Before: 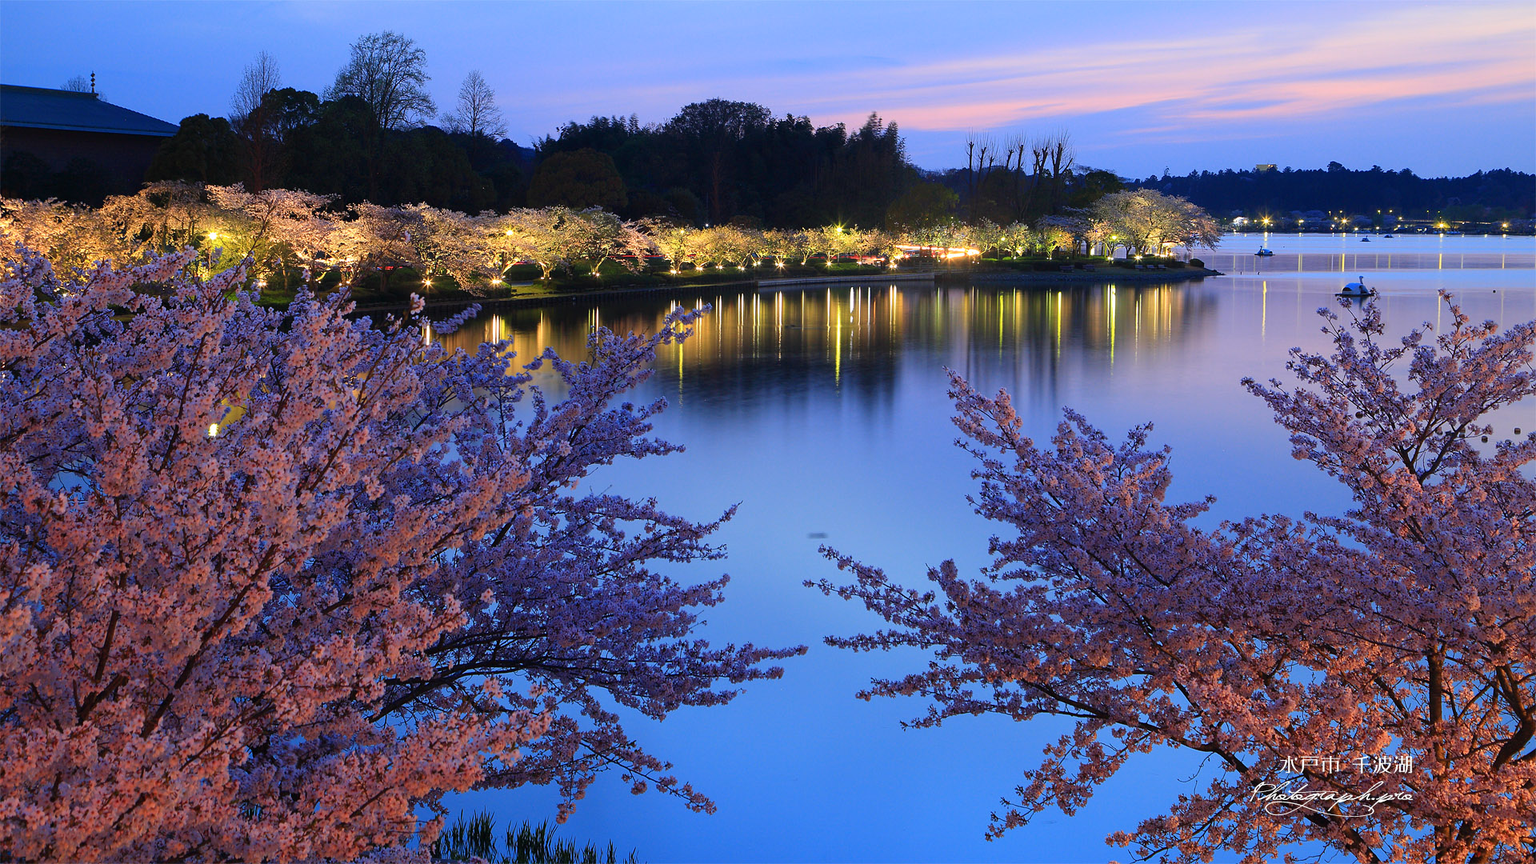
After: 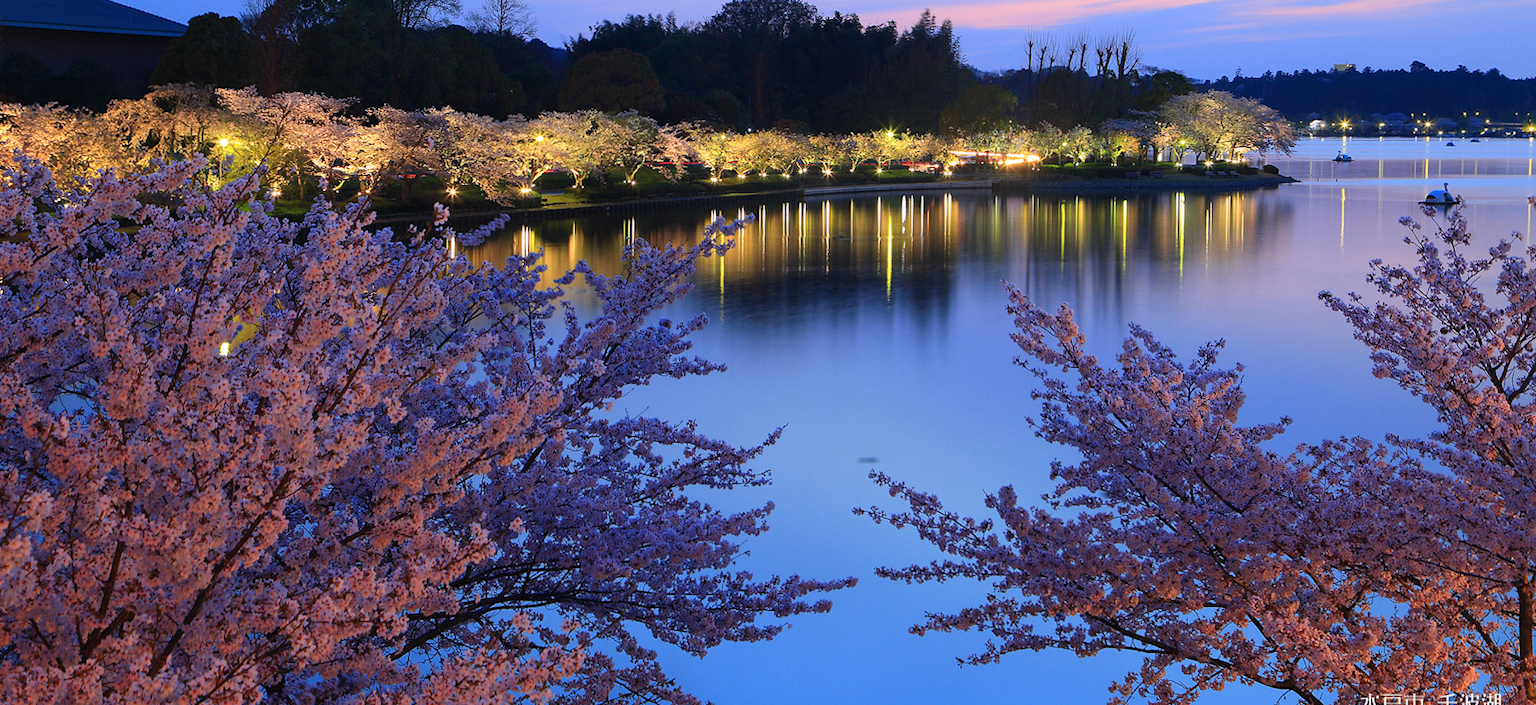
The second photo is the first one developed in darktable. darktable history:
crop and rotate: angle 0.109°, top 11.821%, right 5.713%, bottom 11.157%
